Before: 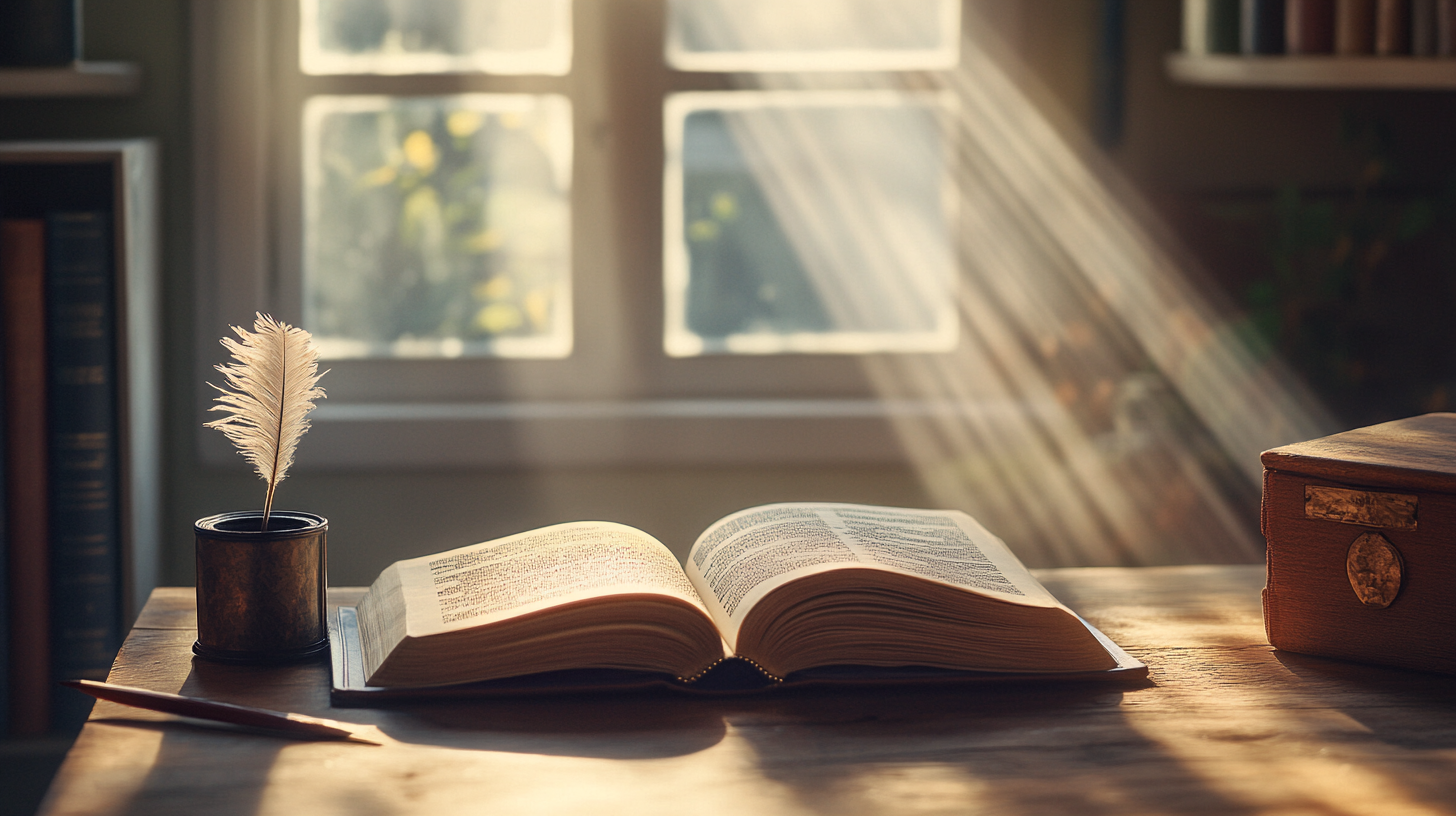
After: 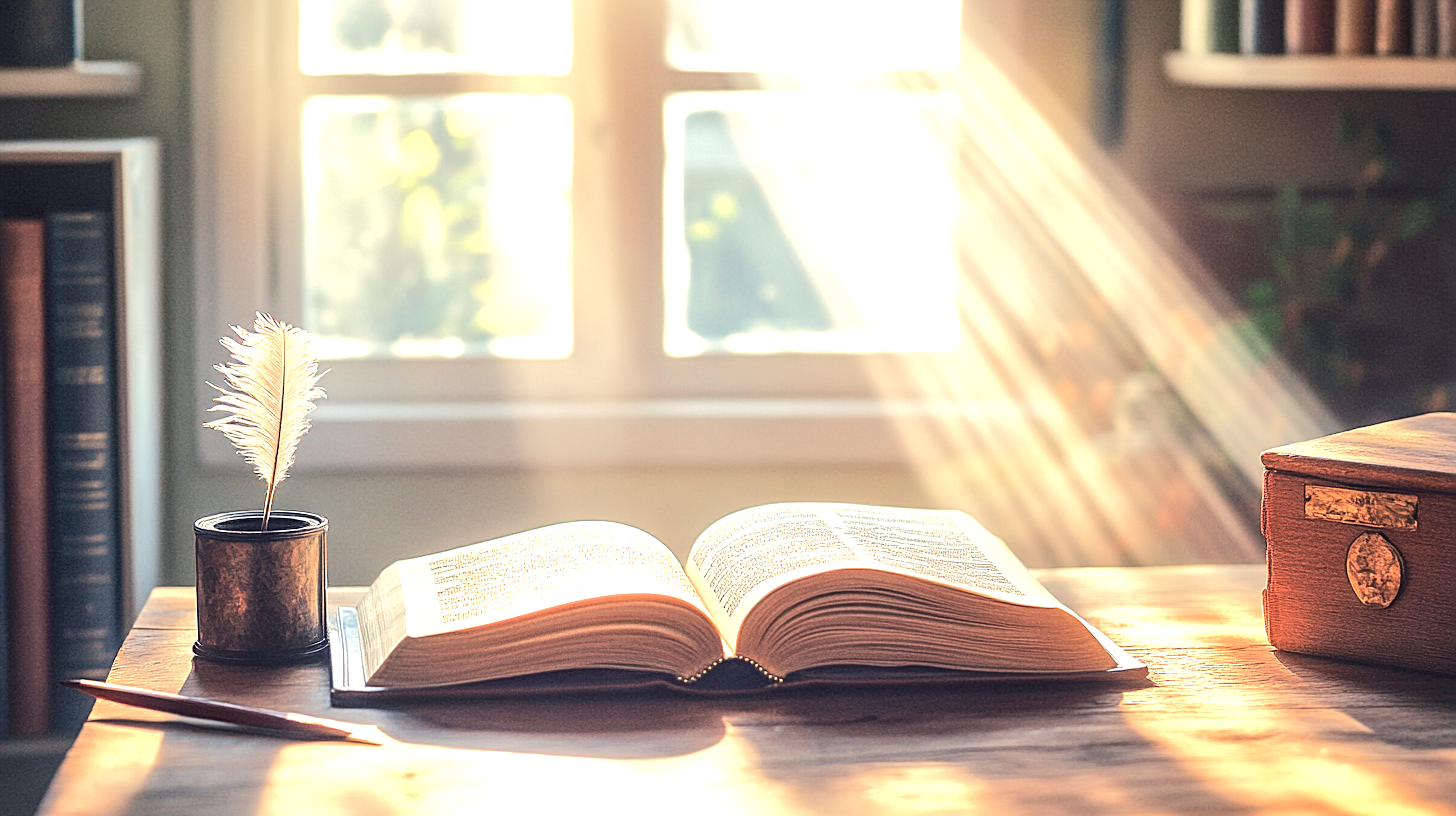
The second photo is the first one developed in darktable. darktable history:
exposure: black level correction 0, exposure 1.102 EV, compensate highlight preservation false
local contrast: on, module defaults
tone equalizer: -7 EV 0.149 EV, -6 EV 0.609 EV, -5 EV 1.16 EV, -4 EV 1.36 EV, -3 EV 1.13 EV, -2 EV 0.6 EV, -1 EV 0.149 EV, edges refinement/feathering 500, mask exposure compensation -1.57 EV, preserve details no
sharpen: on, module defaults
